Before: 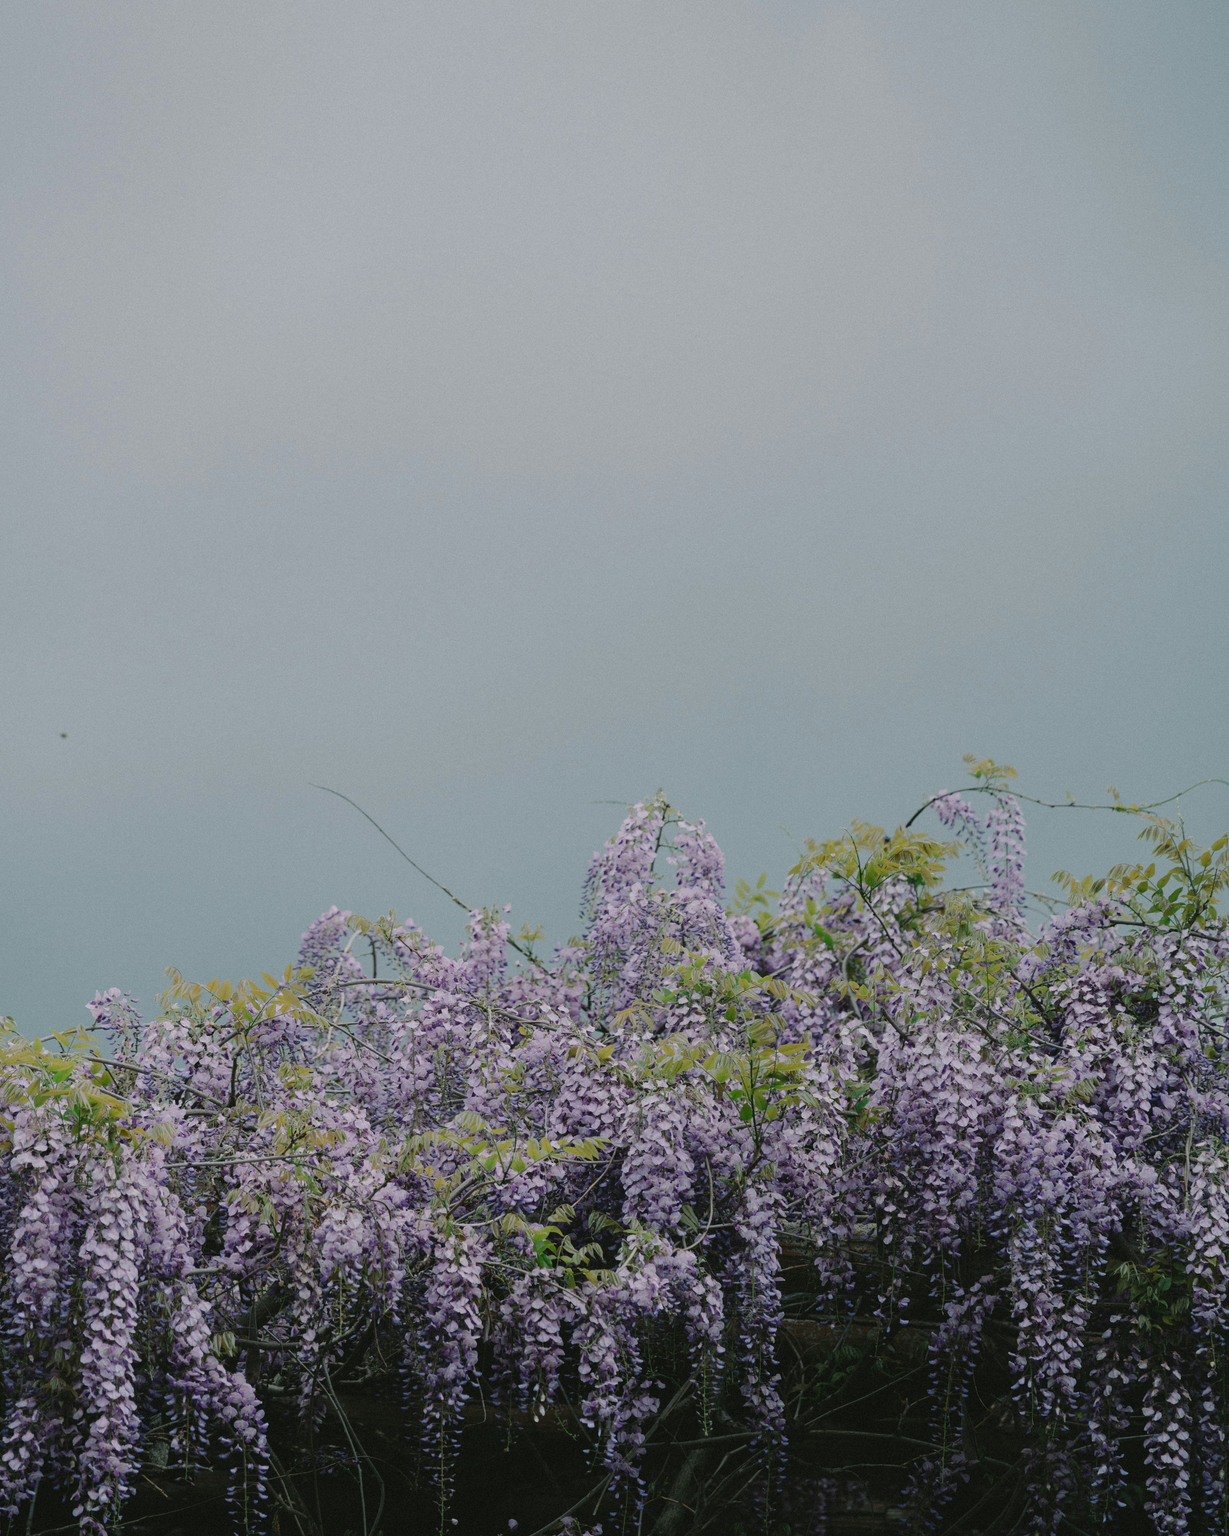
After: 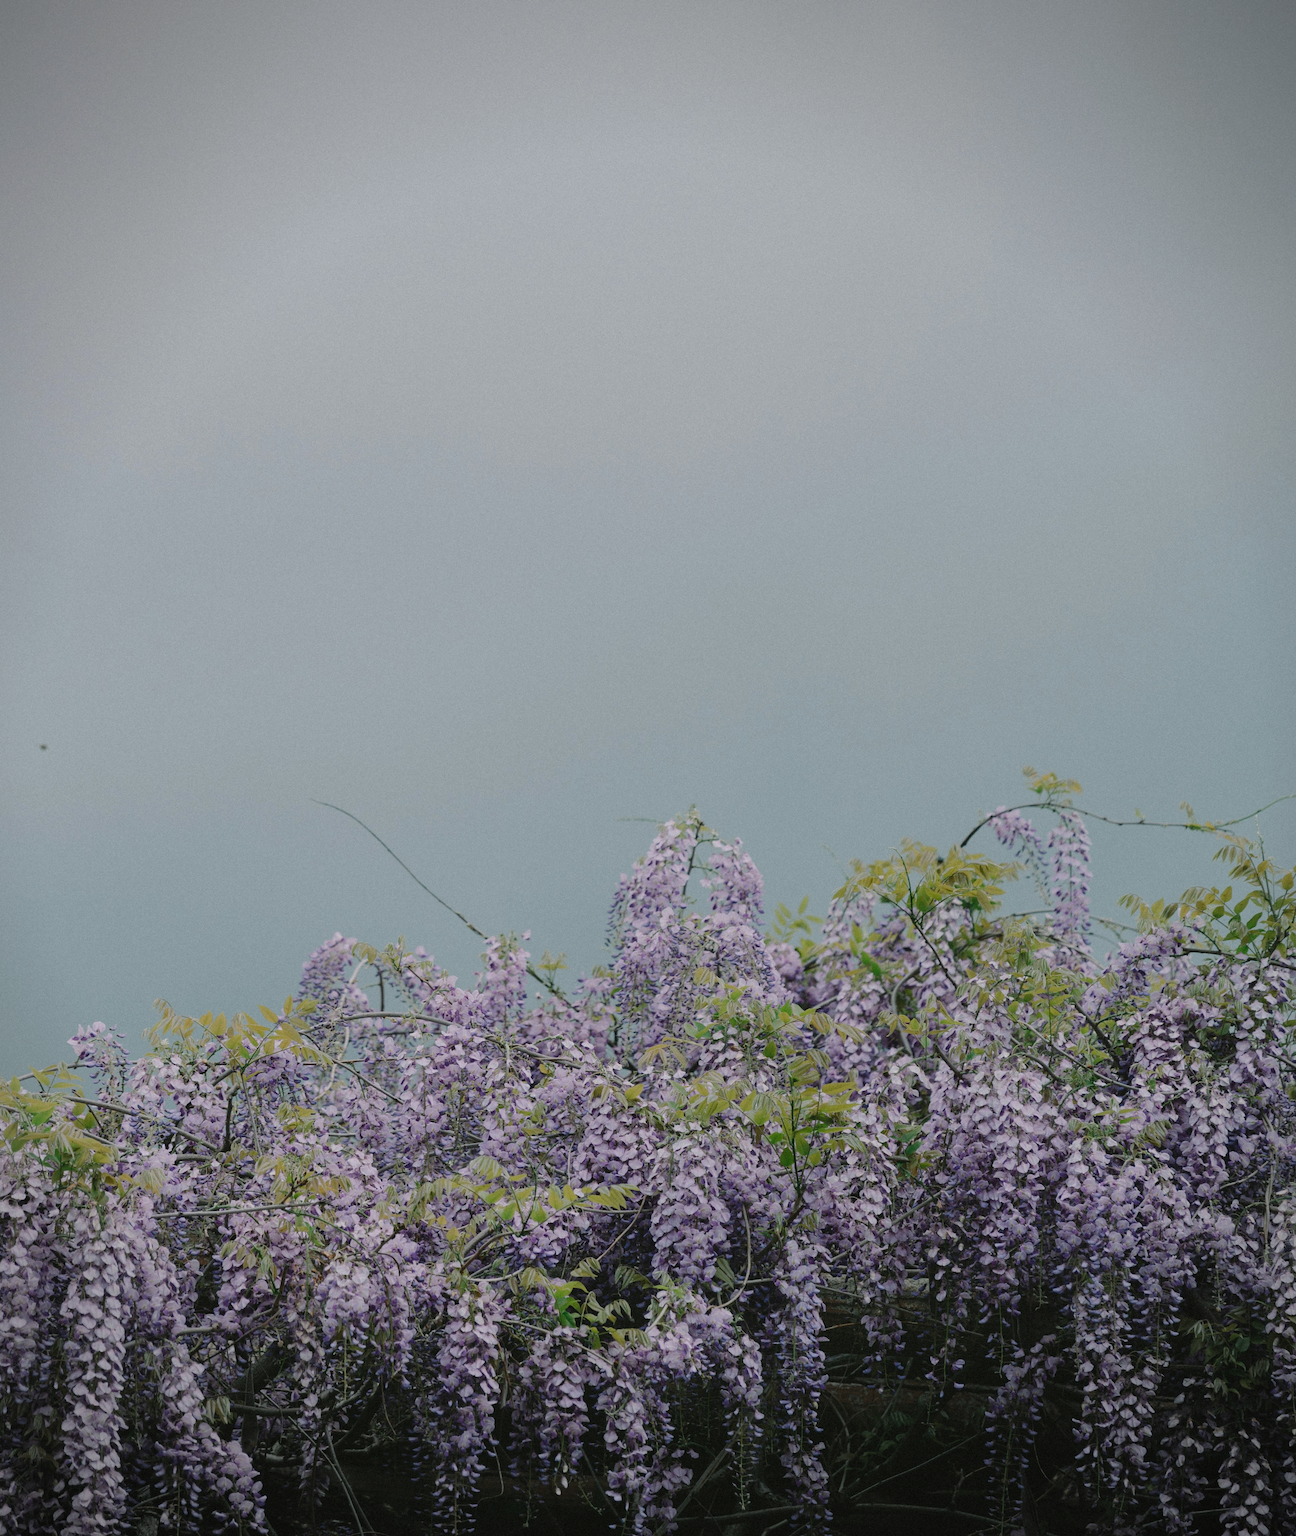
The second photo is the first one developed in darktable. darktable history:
crop: left 1.964%, top 3.251%, right 1.122%, bottom 4.933%
vignetting: unbound false
